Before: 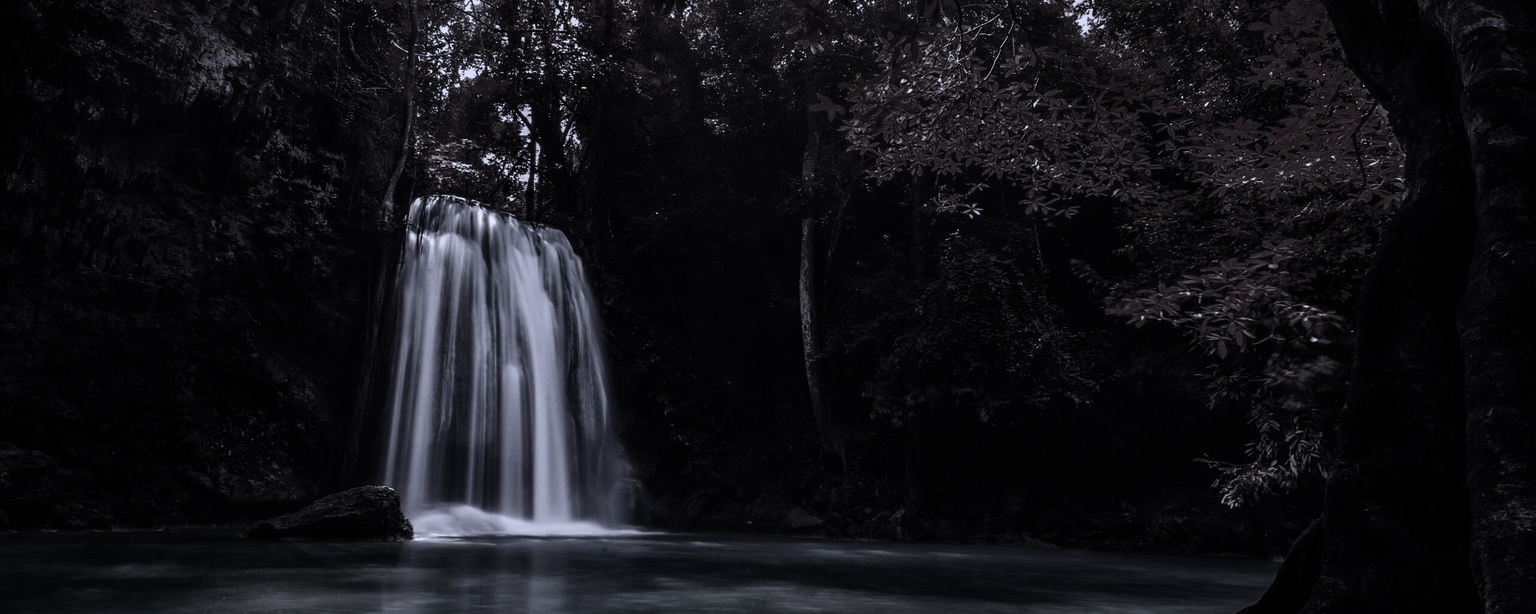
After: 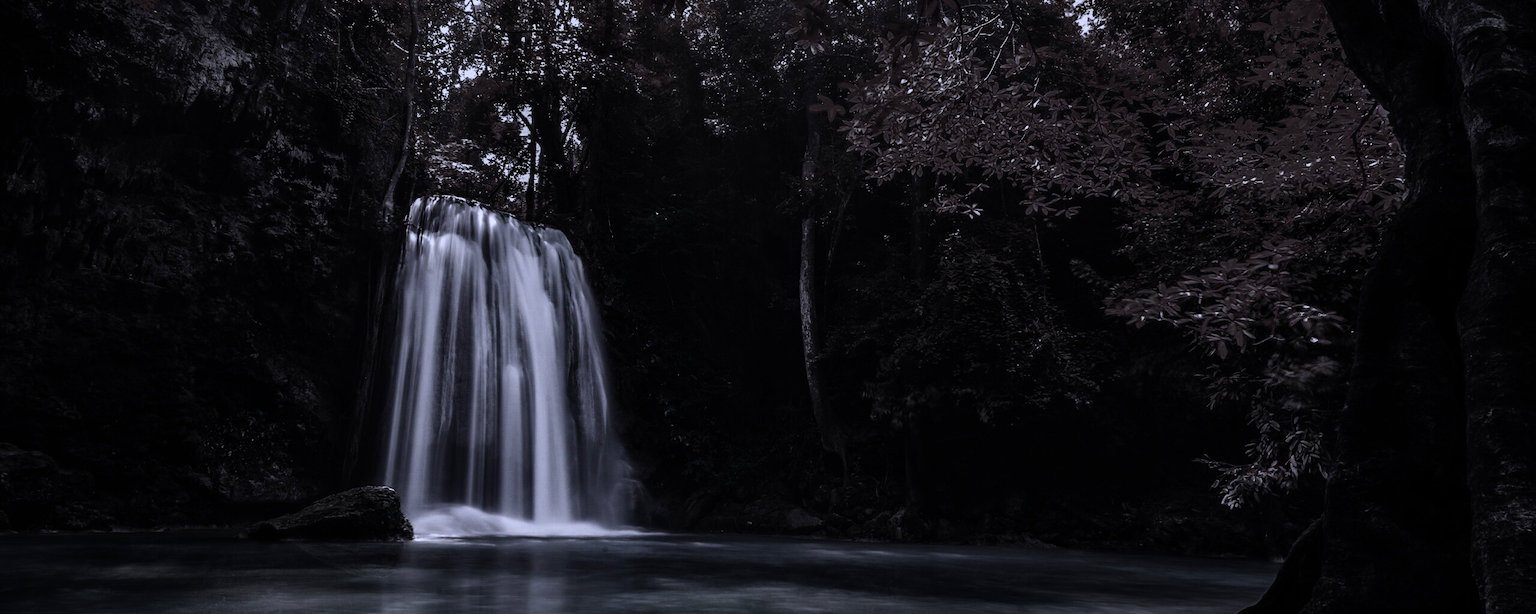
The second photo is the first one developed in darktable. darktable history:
color balance rgb: perceptual saturation grading › global saturation 20%, global vibrance 20%
